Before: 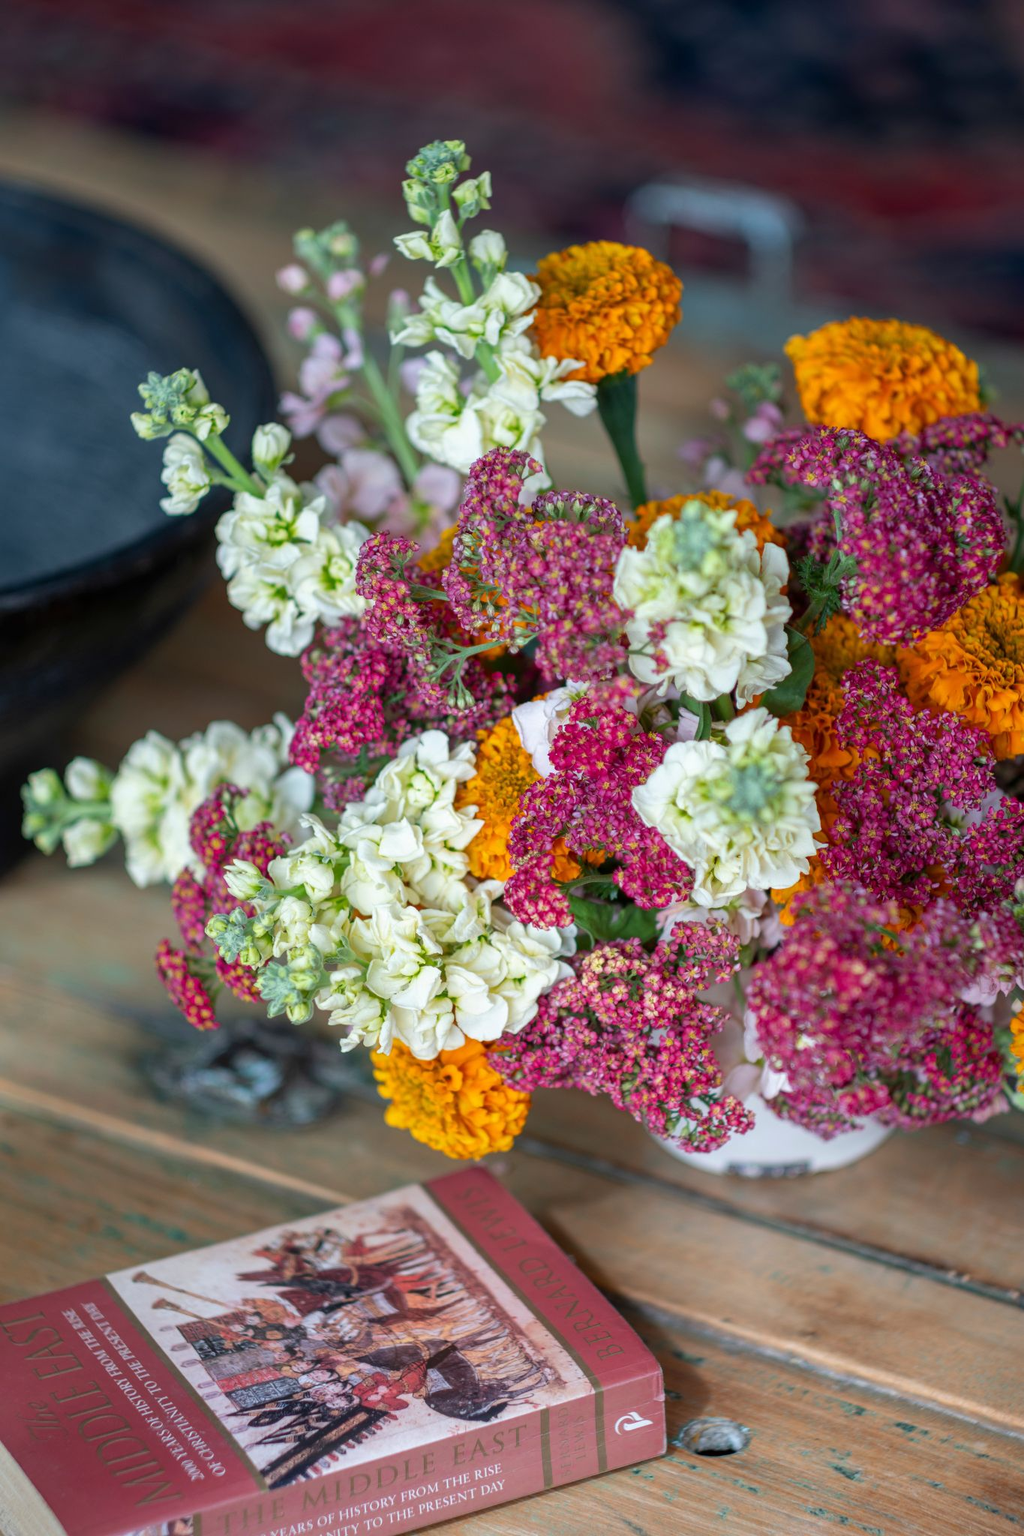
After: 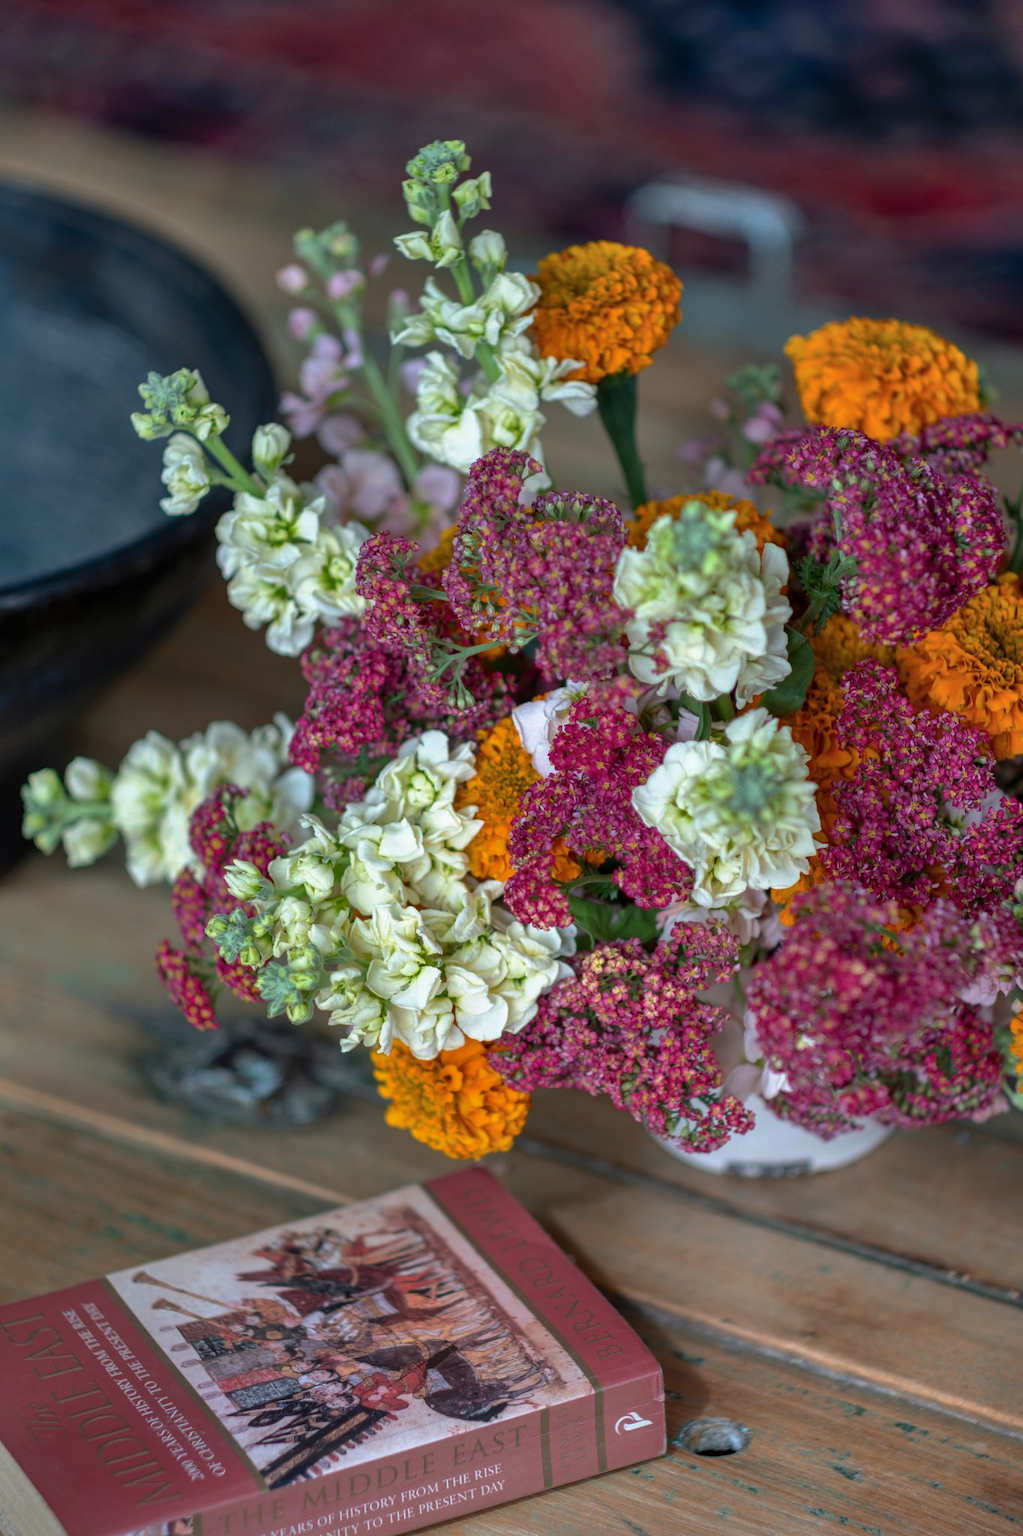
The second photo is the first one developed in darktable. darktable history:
base curve: curves: ch0 [(0, 0) (0.595, 0.418) (1, 1)], preserve colors none
shadows and highlights: low approximation 0.01, soften with gaussian
